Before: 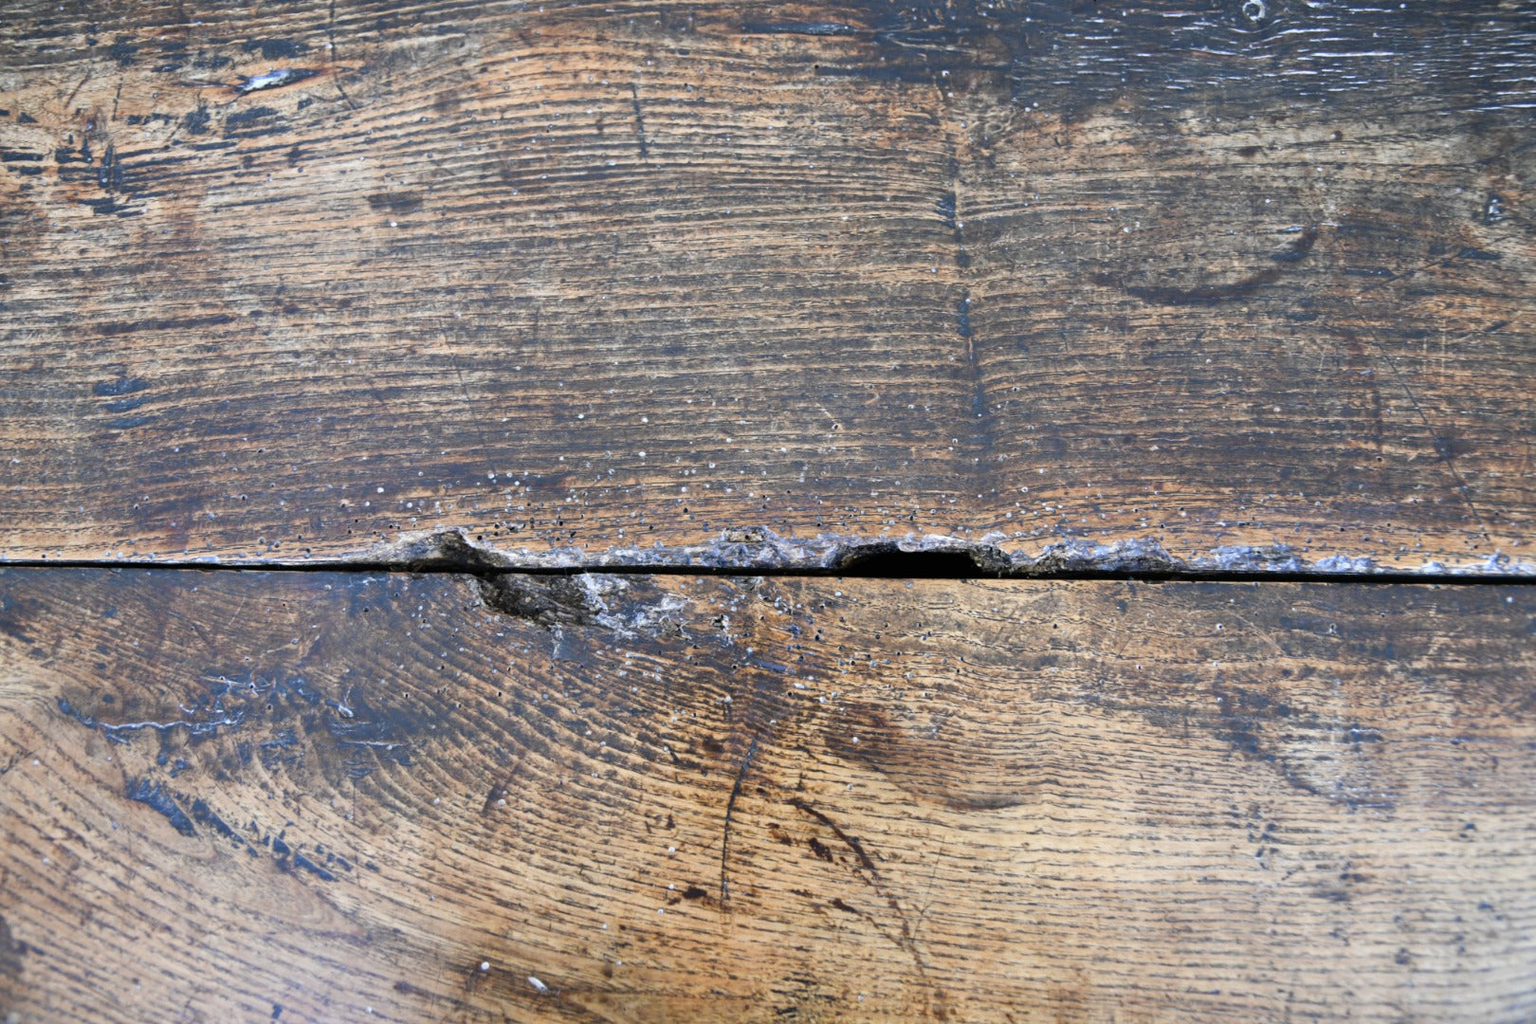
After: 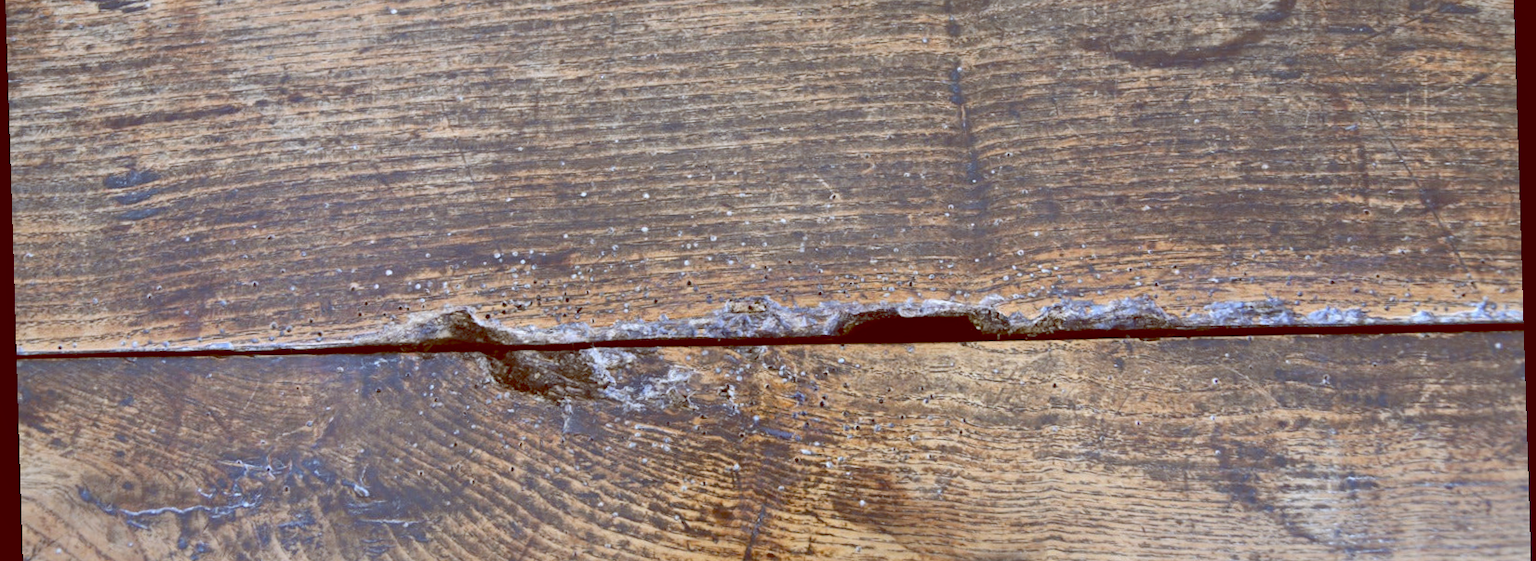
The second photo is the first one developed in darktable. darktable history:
crop and rotate: top 23.043%, bottom 23.437%
color balance: lift [1, 1.011, 0.999, 0.989], gamma [1.109, 1.045, 1.039, 0.955], gain [0.917, 0.936, 0.952, 1.064], contrast 2.32%, contrast fulcrum 19%, output saturation 101%
shadows and highlights: on, module defaults
rotate and perspective: rotation -1.77°, lens shift (horizontal) 0.004, automatic cropping off
exposure: compensate highlight preservation false
